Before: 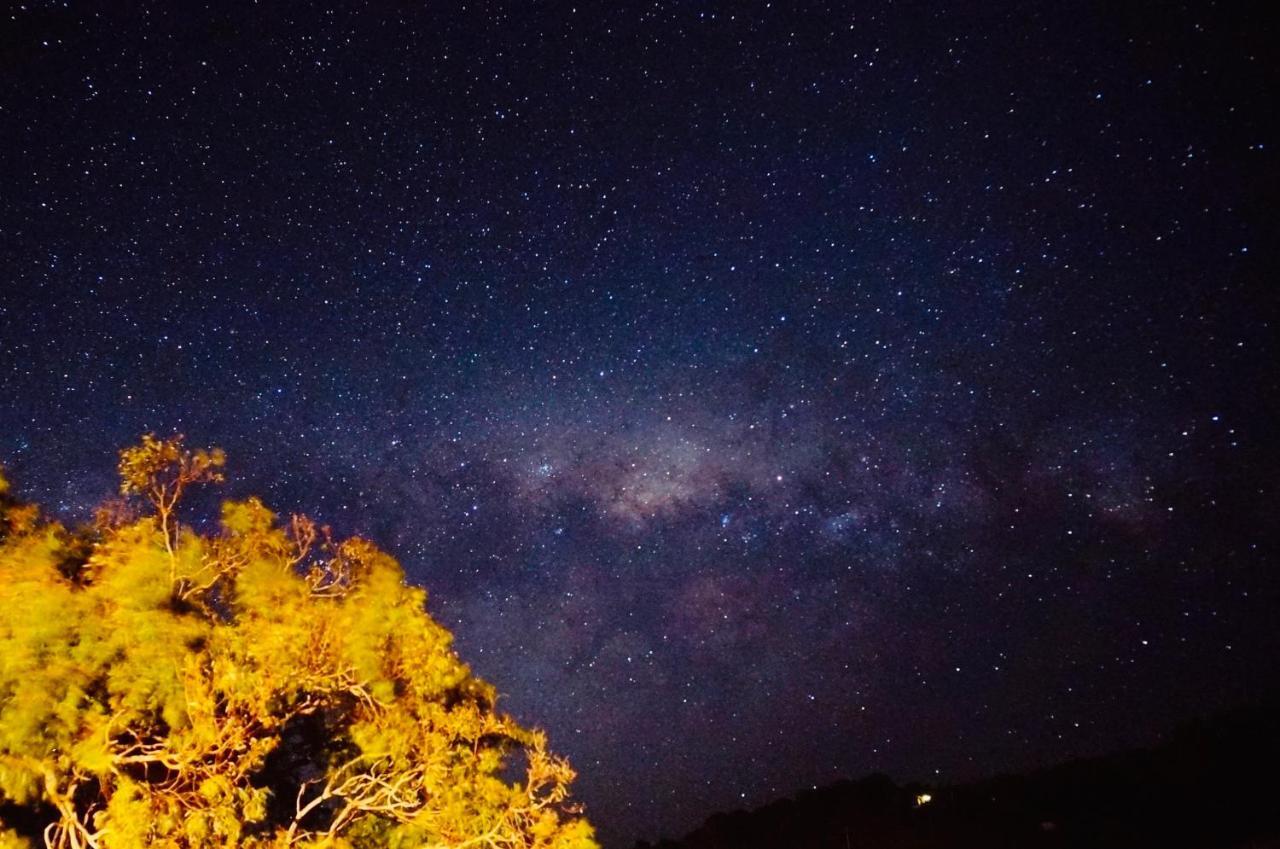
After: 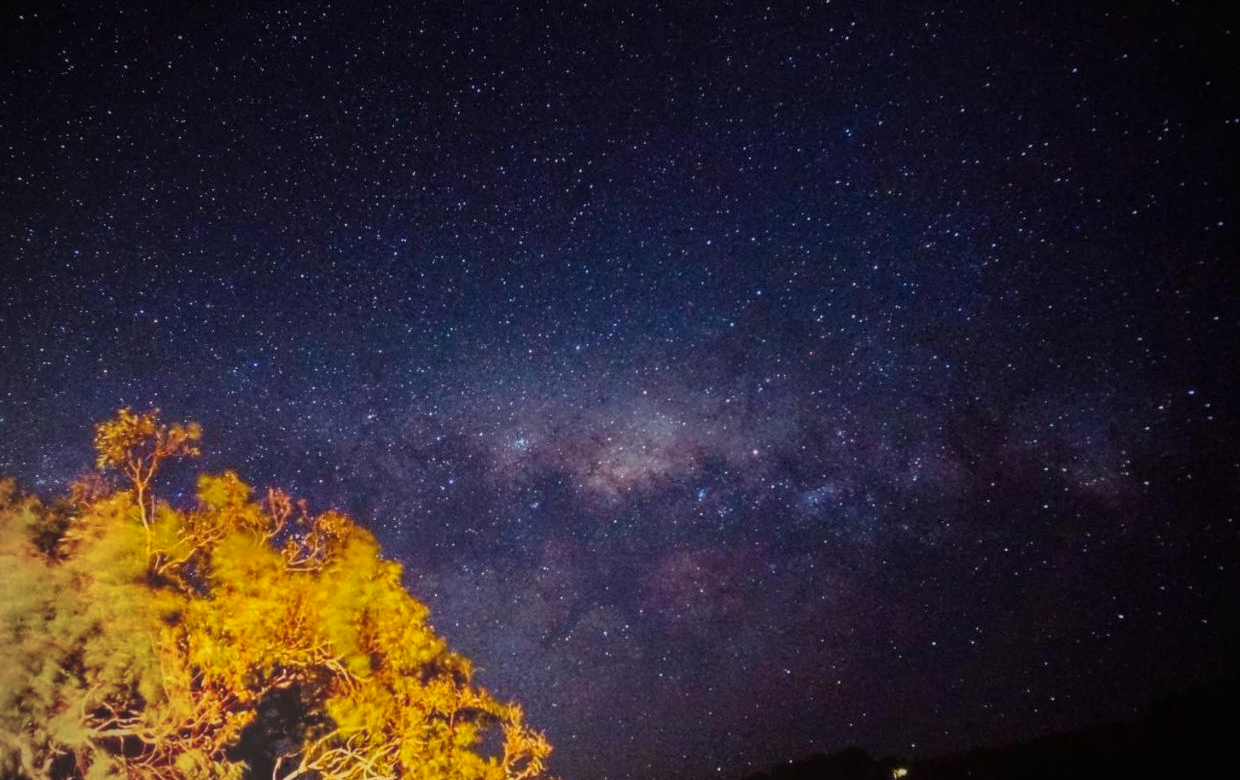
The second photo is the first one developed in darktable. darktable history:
crop: left 1.948%, top 3.122%, right 1.141%, bottom 4.906%
local contrast: highlights 71%, shadows 14%, midtone range 0.198
vignetting: on, module defaults
